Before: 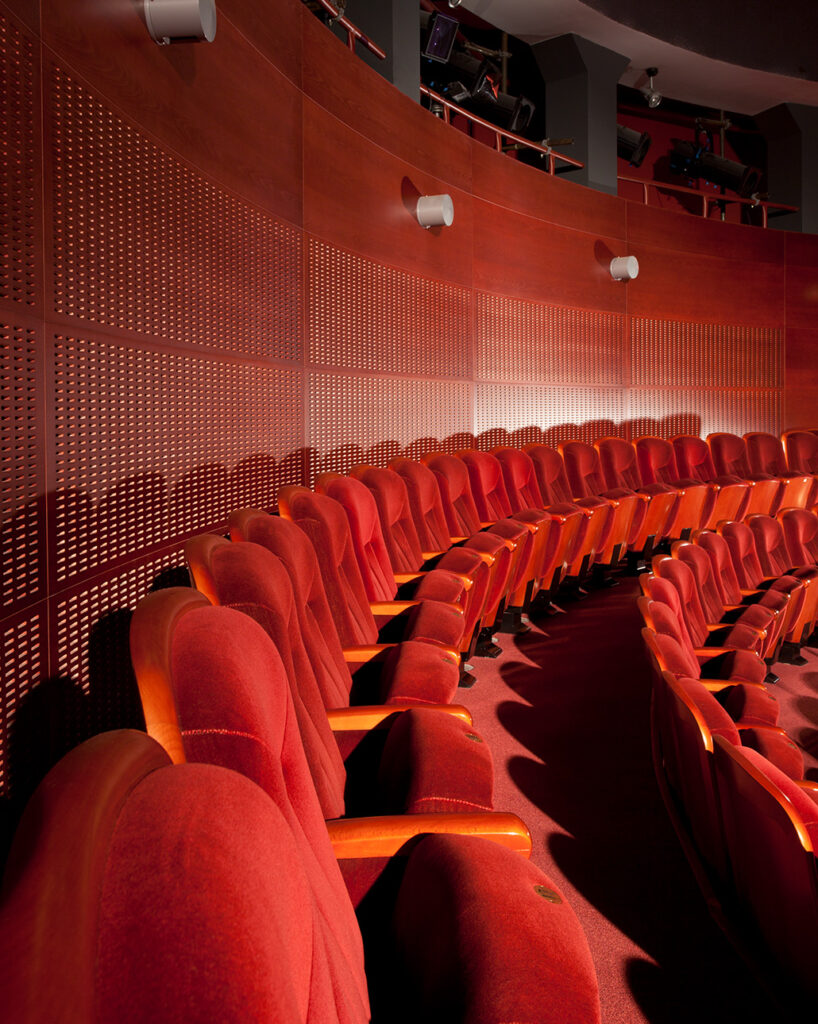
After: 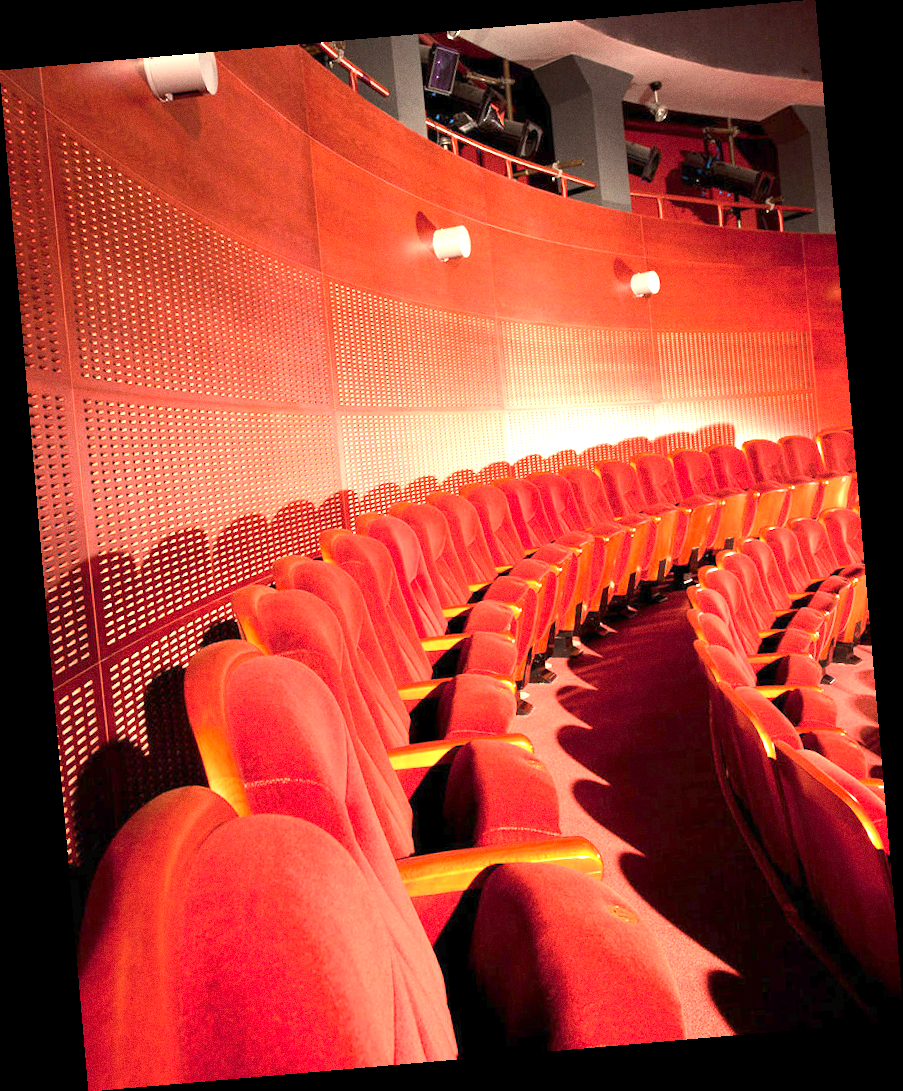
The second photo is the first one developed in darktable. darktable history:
white balance: red 1.029, blue 0.92
exposure: exposure 2.207 EV, compensate highlight preservation false
rotate and perspective: rotation -4.98°, automatic cropping off
grain: coarseness 0.09 ISO
base curve: curves: ch0 [(0, 0) (0.666, 0.806) (1, 1)]
